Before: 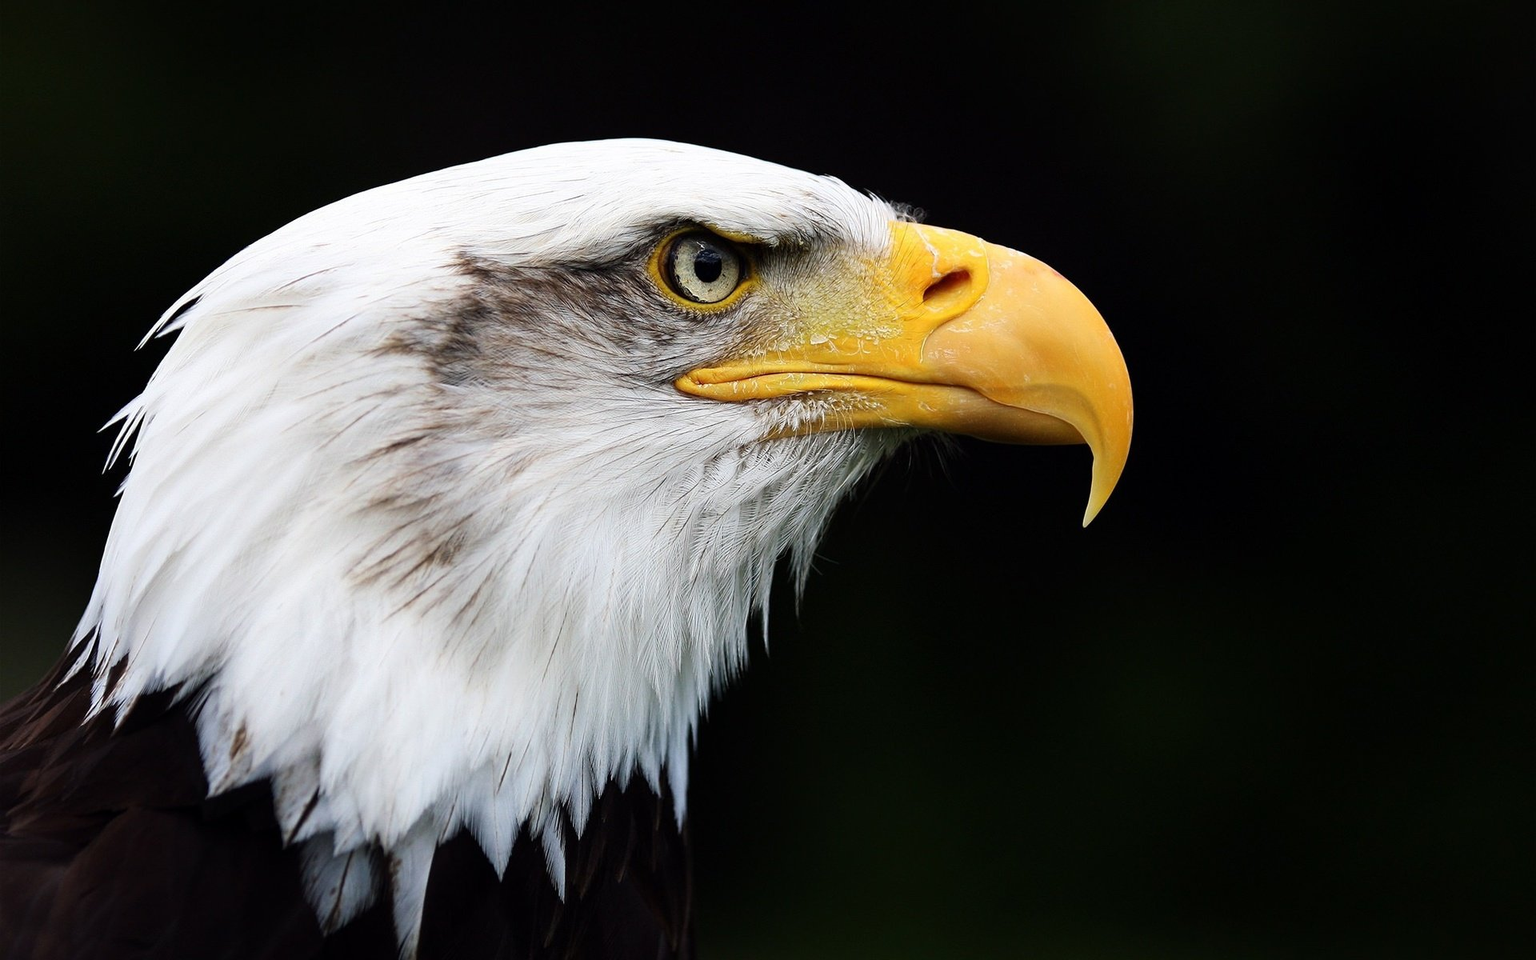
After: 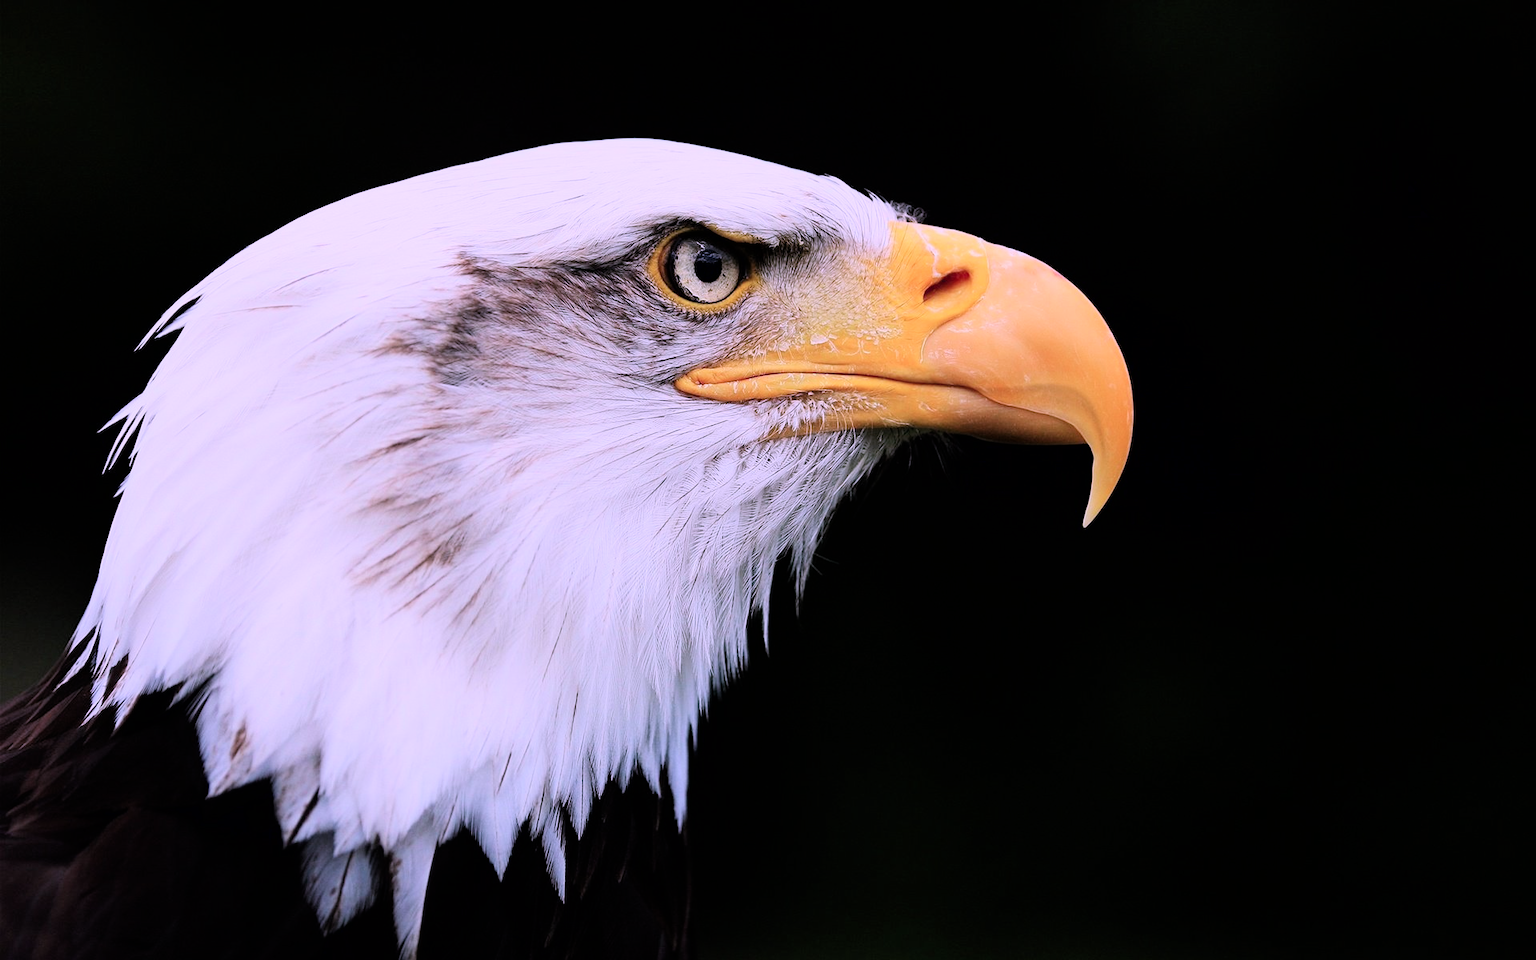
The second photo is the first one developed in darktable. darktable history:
filmic rgb: black relative exposure -7.65 EV, white relative exposure 4.56 EV, hardness 3.61, color science v6 (2022)
exposure: exposure 0.638 EV, compensate highlight preservation false
color correction: highlights a* 15.12, highlights b* -24.69
